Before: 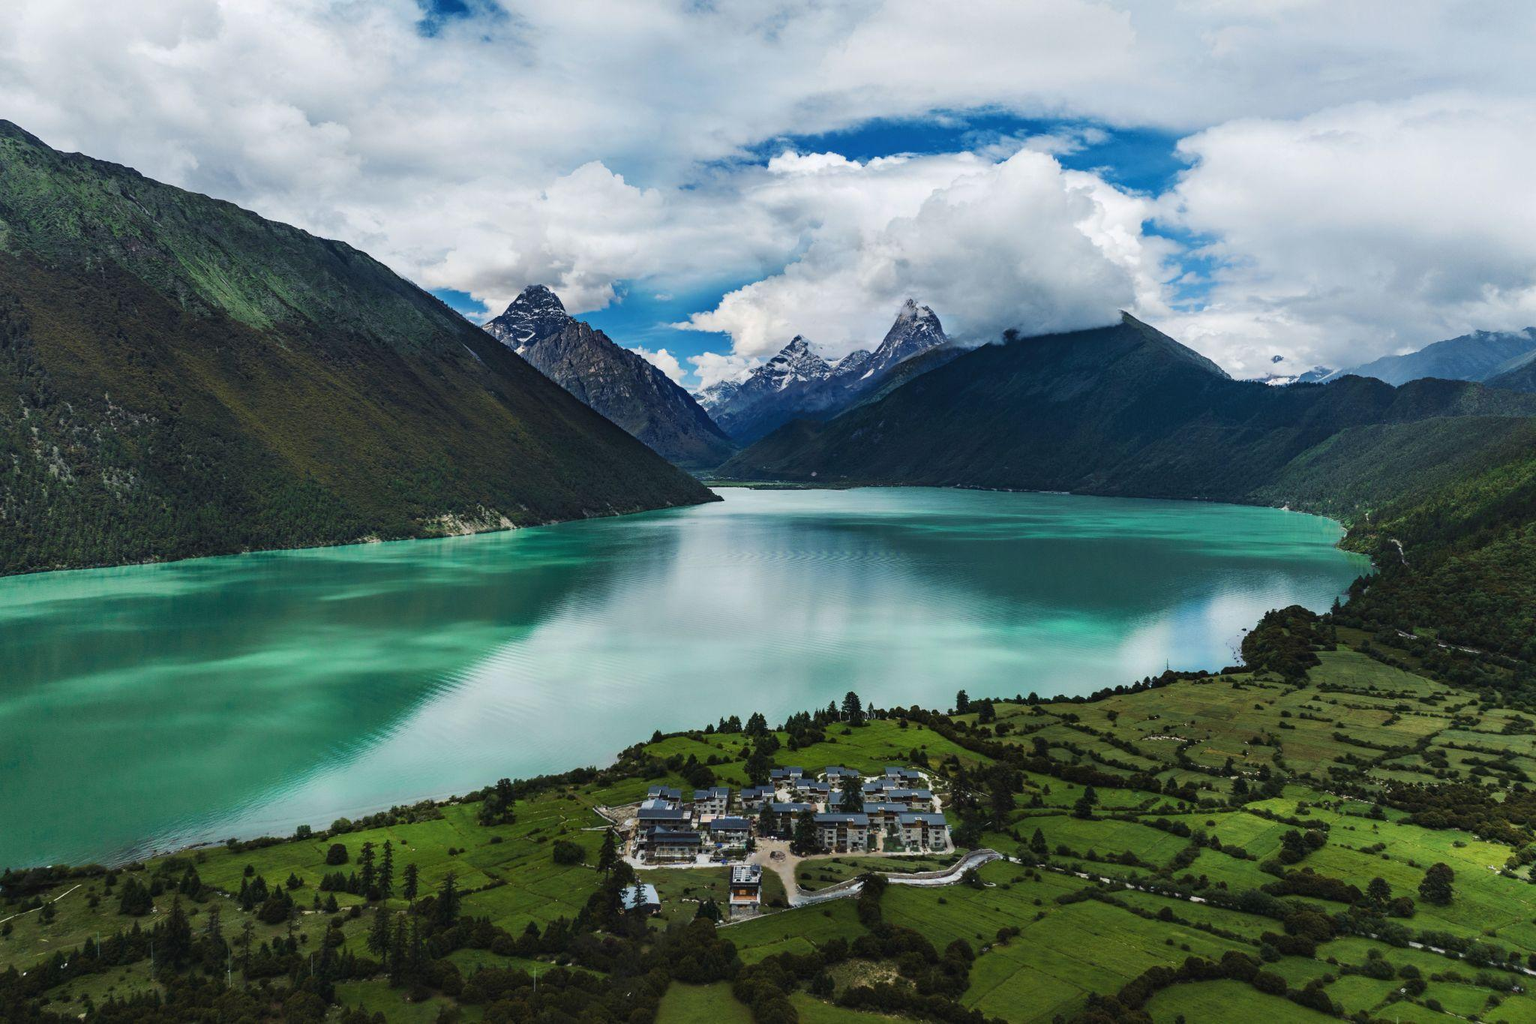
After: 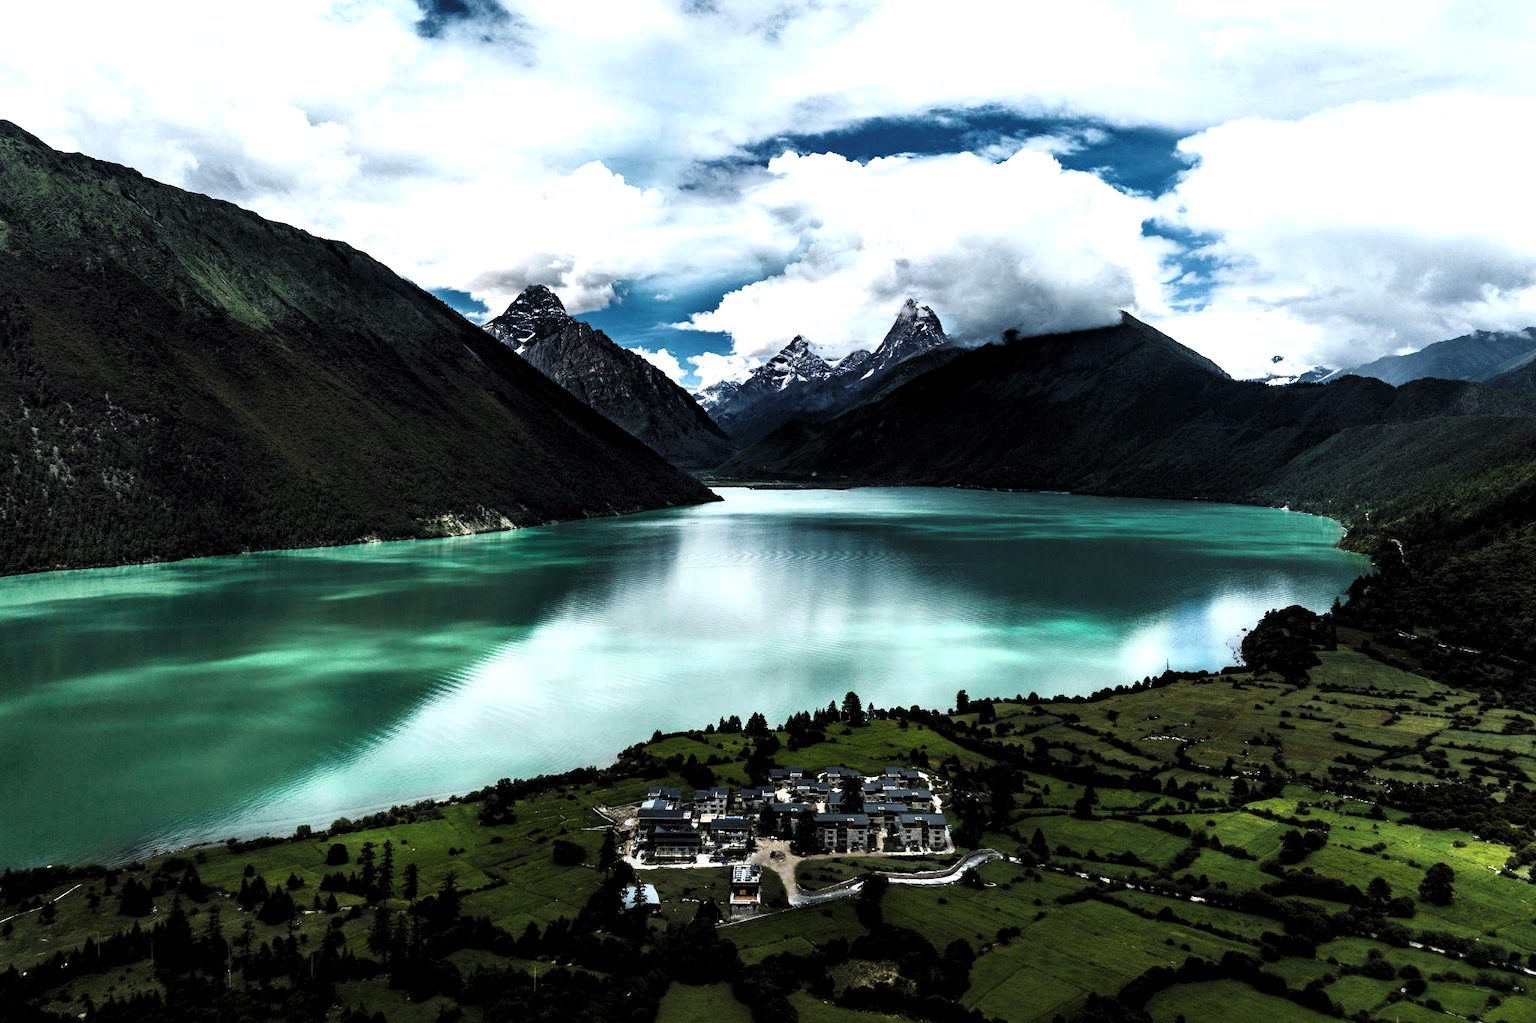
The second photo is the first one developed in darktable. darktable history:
rotate and perspective: crop left 0, crop top 0
base curve: curves: ch0 [(0, 0) (0.257, 0.25) (0.482, 0.586) (0.757, 0.871) (1, 1)]
levels: levels [0.129, 0.519, 0.867]
